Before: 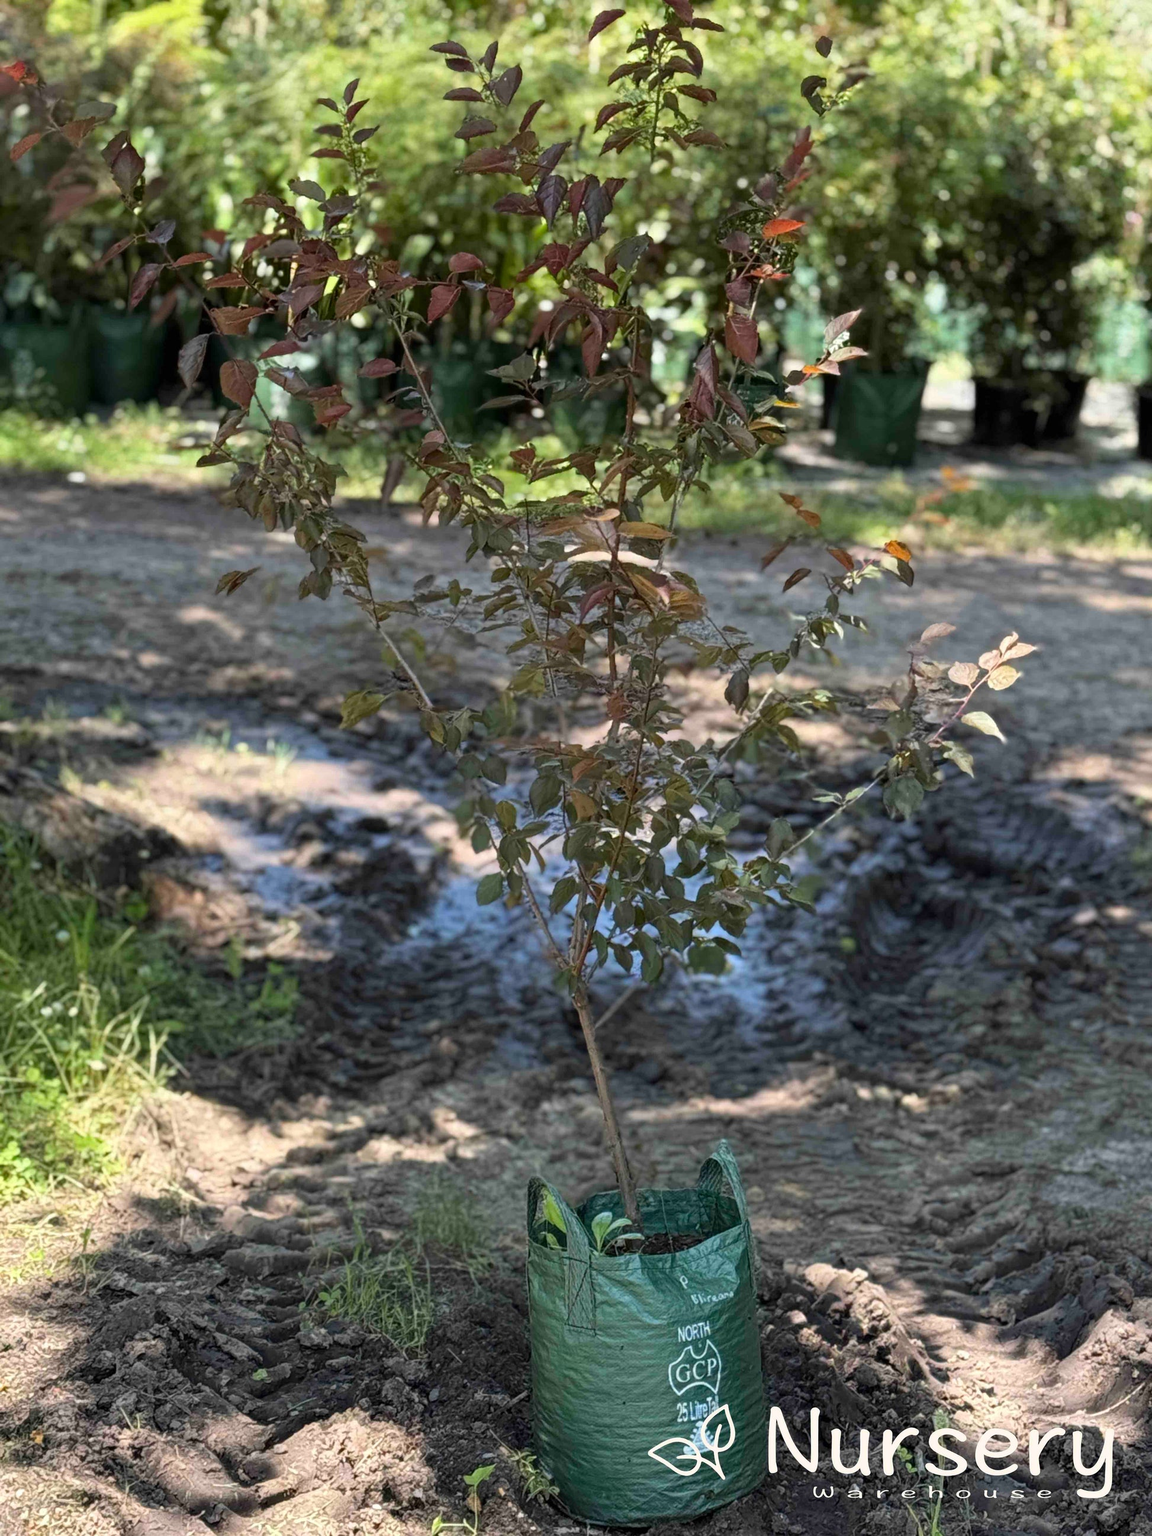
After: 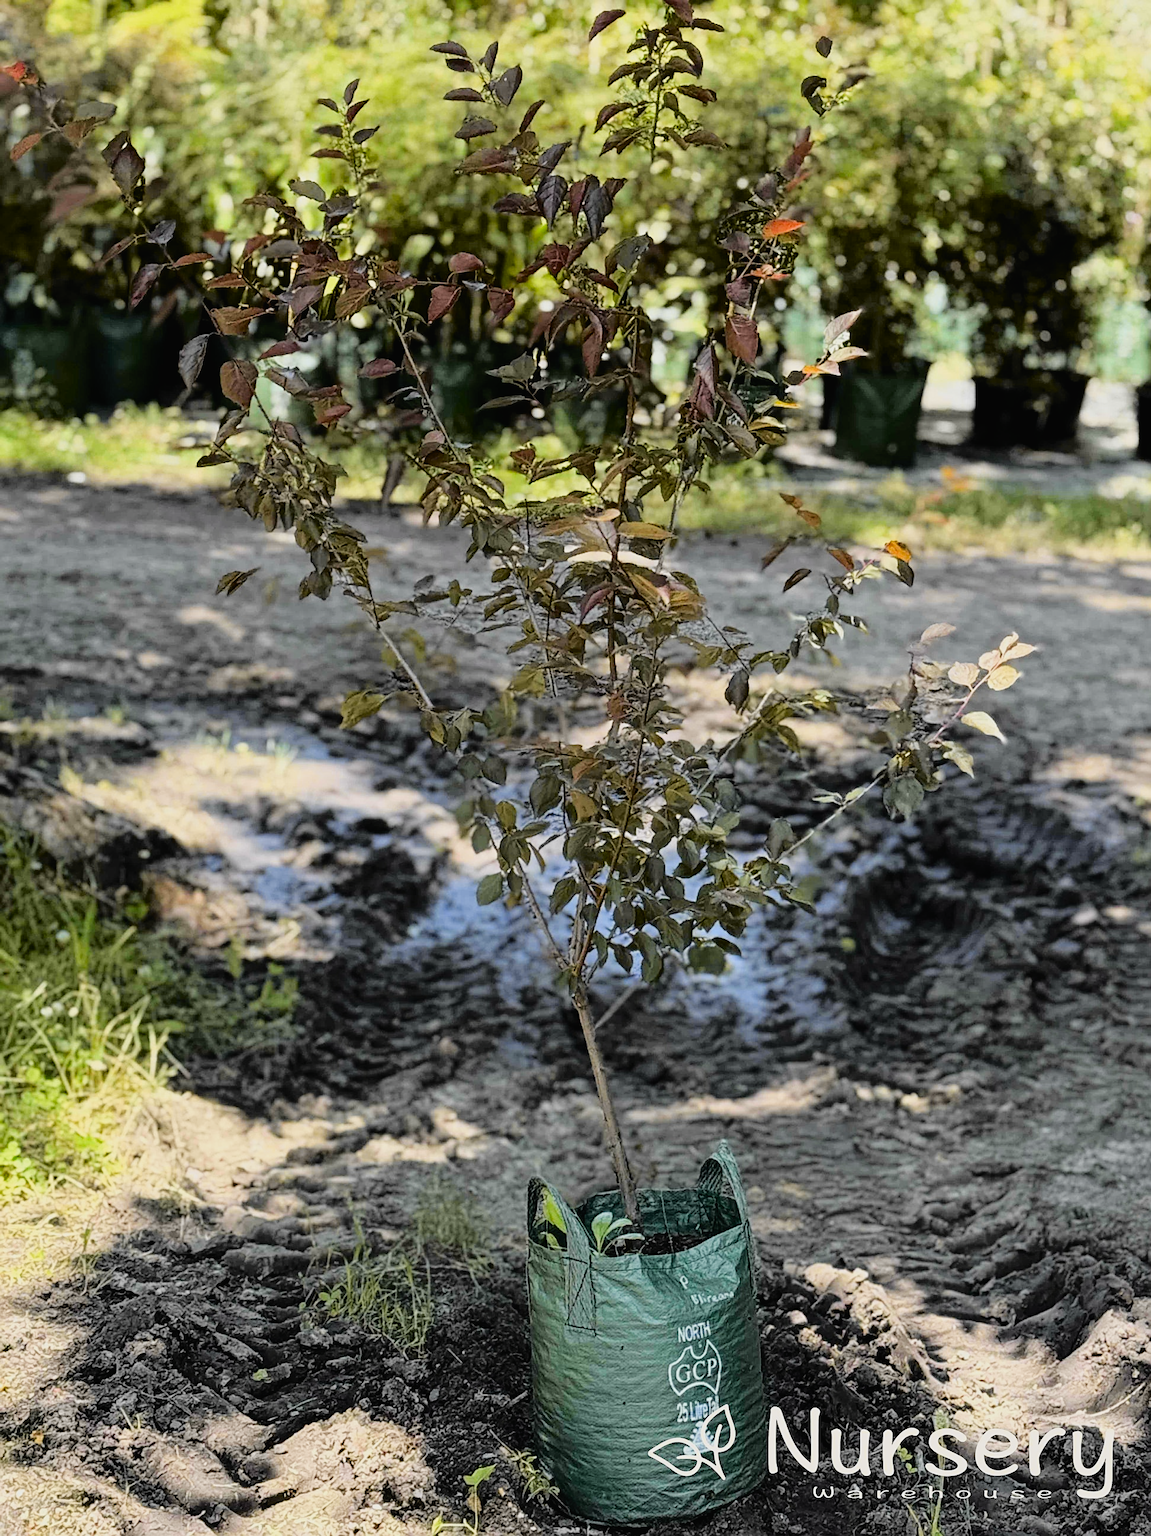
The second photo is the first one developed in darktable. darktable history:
tone curve: curves: ch0 [(0, 0.013) (0.129, 0.1) (0.327, 0.382) (0.489, 0.573) (0.66, 0.748) (0.858, 0.926) (1, 0.977)]; ch1 [(0, 0) (0.353, 0.344) (0.45, 0.46) (0.498, 0.498) (0.521, 0.512) (0.563, 0.559) (0.592, 0.578) (0.647, 0.657) (1, 1)]; ch2 [(0, 0) (0.333, 0.346) (0.375, 0.375) (0.424, 0.43) (0.476, 0.492) (0.502, 0.502) (0.524, 0.531) (0.579, 0.61) (0.612, 0.644) (0.66, 0.715) (1, 1)], color space Lab, independent channels, preserve colors none
filmic rgb: black relative exposure -7.65 EV, white relative exposure 4.56 EV, hardness 3.61
sharpen: on, module defaults
